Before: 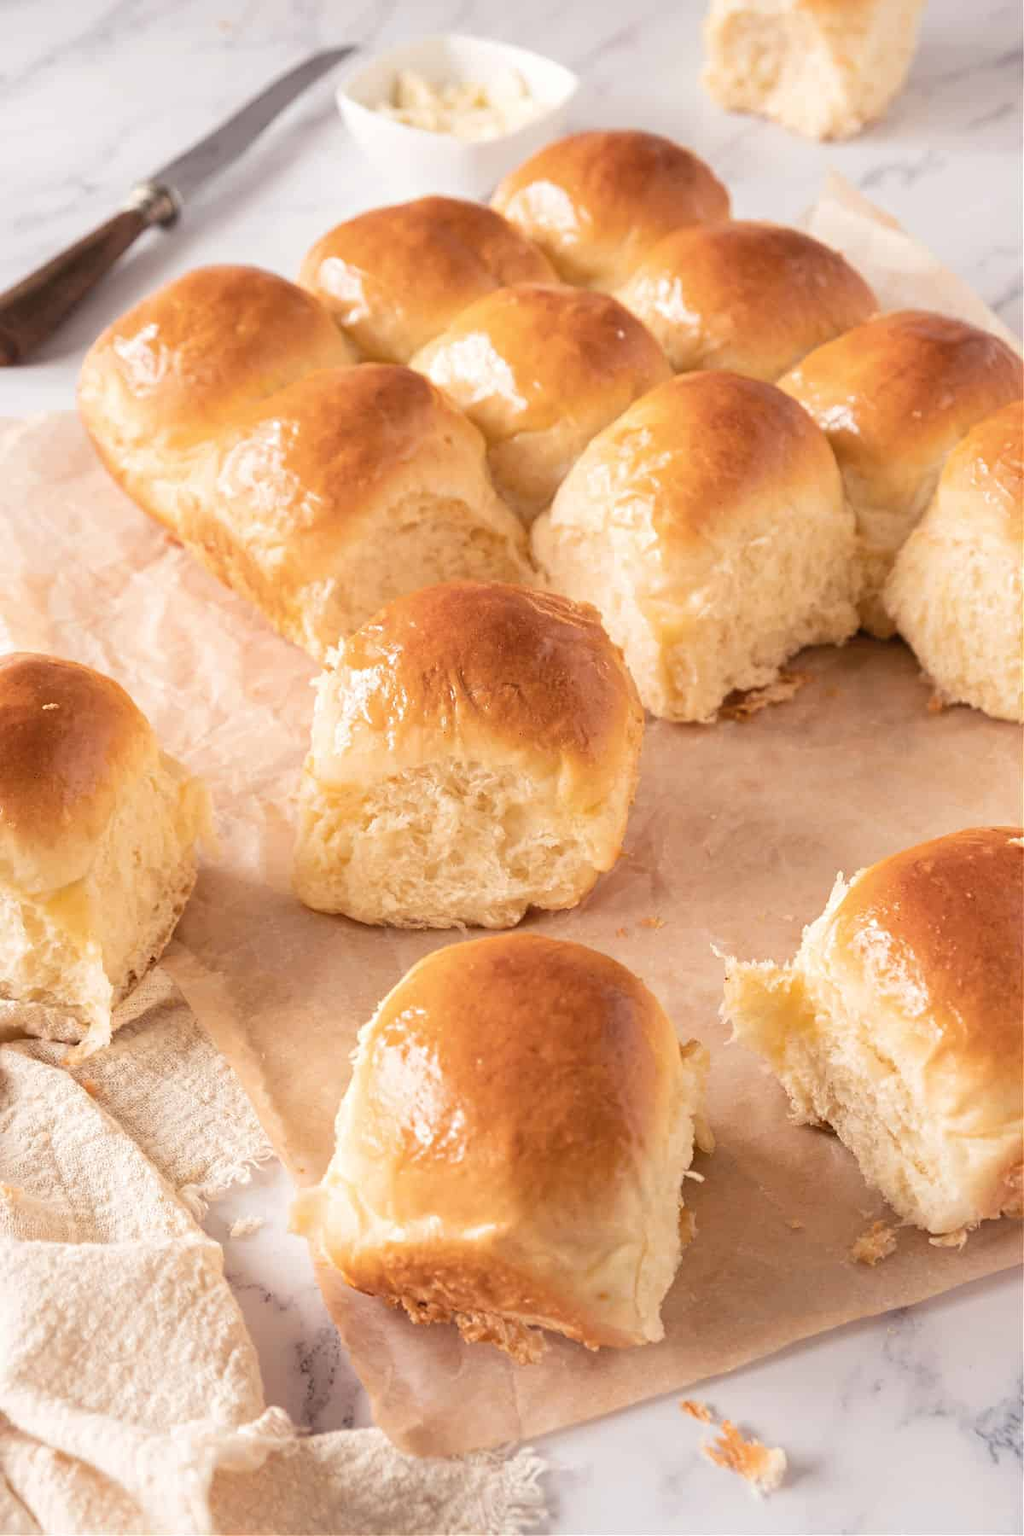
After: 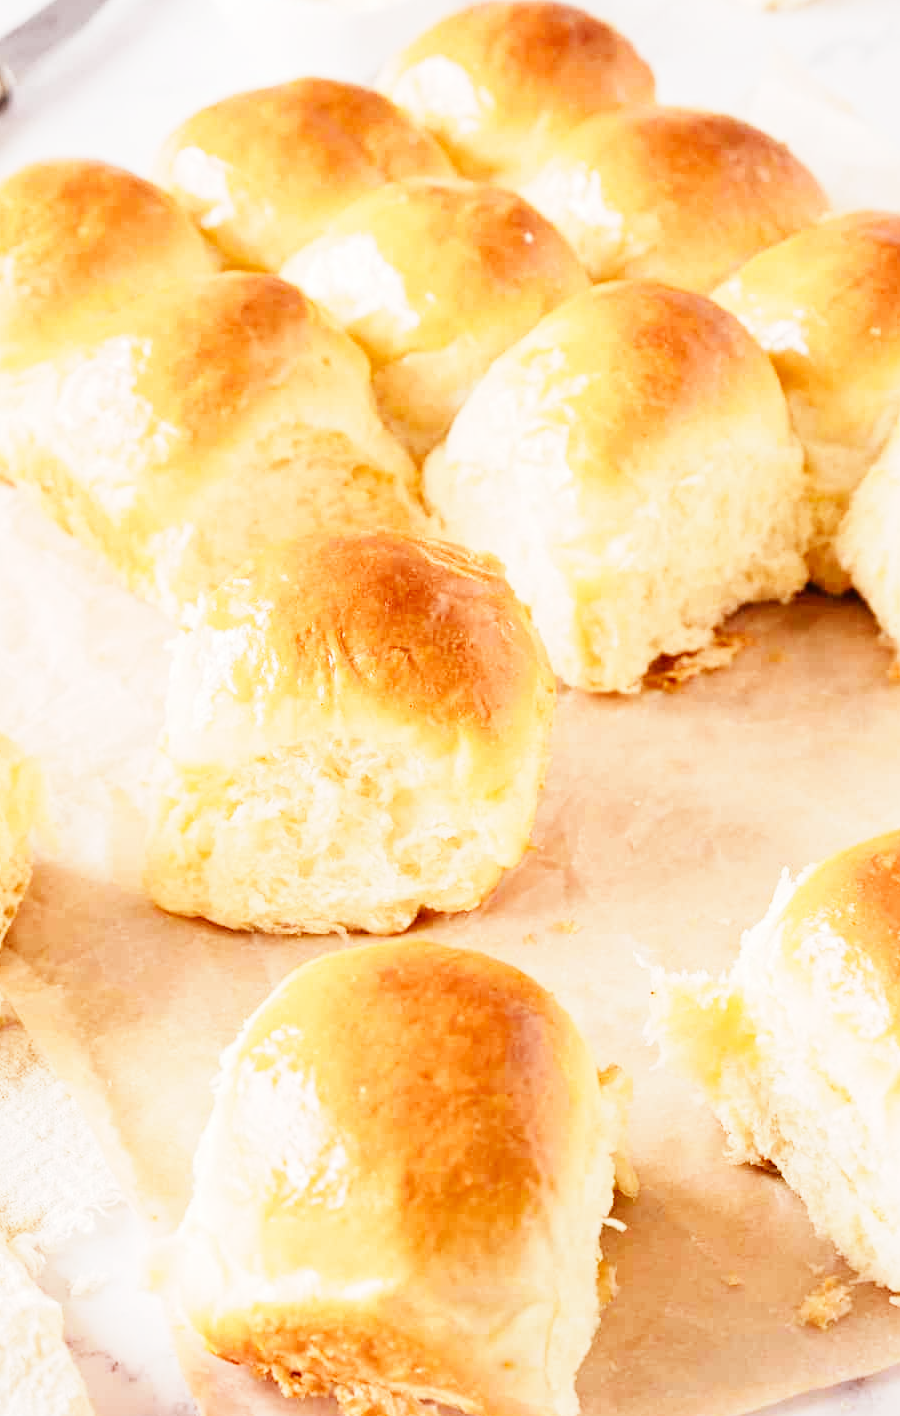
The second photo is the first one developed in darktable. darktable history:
crop: left 16.613%, top 8.608%, right 8.377%, bottom 12.685%
base curve: curves: ch0 [(0, 0) (0, 0.001) (0.001, 0.001) (0.004, 0.002) (0.007, 0.004) (0.015, 0.013) (0.033, 0.045) (0.052, 0.096) (0.075, 0.17) (0.099, 0.241) (0.163, 0.42) (0.219, 0.55) (0.259, 0.616) (0.327, 0.722) (0.365, 0.765) (0.522, 0.873) (0.547, 0.881) (0.689, 0.919) (0.826, 0.952) (1, 1)], exposure shift 0.01, preserve colors none
